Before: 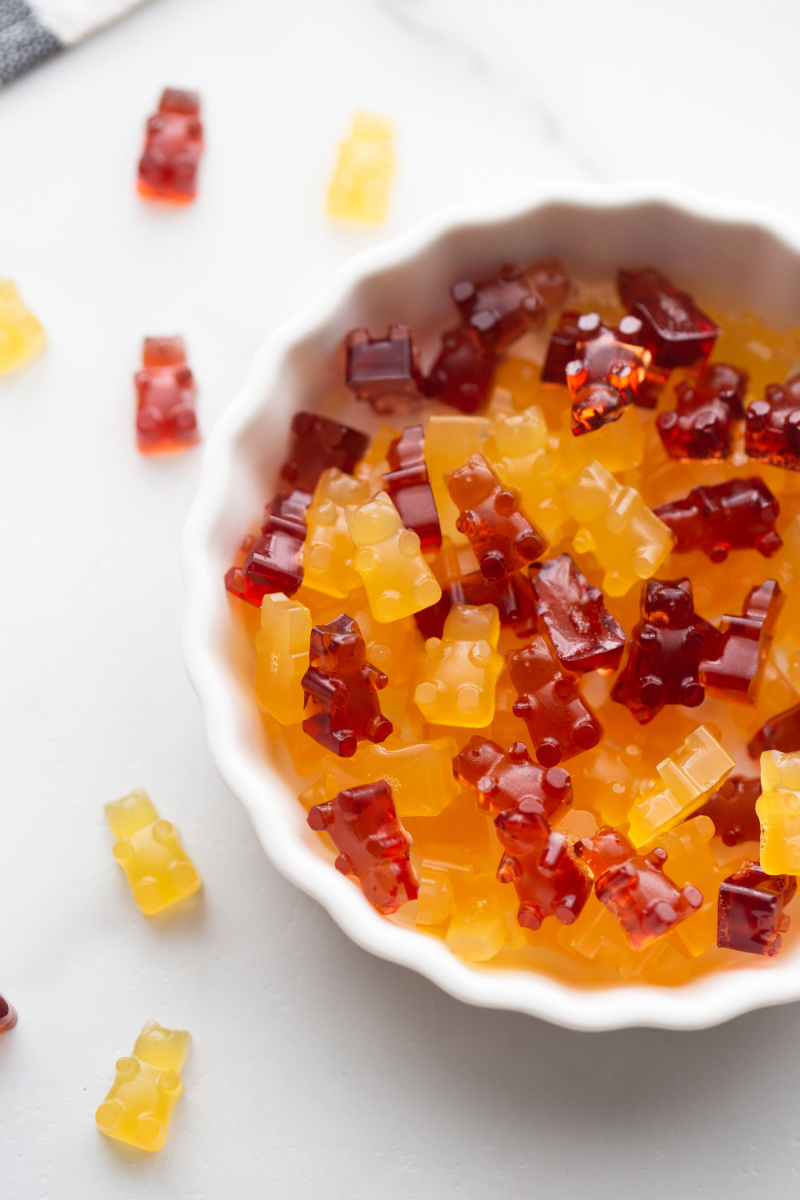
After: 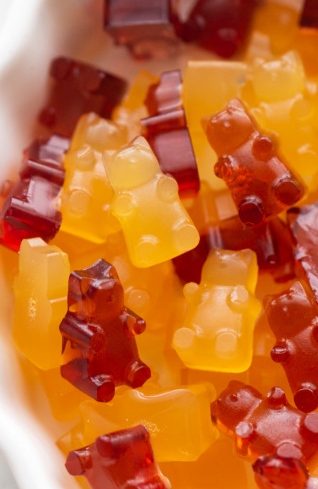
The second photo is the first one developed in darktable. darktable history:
tone equalizer: edges refinement/feathering 500, mask exposure compensation -1.57 EV, preserve details no
shadows and highlights: shadows 3.17, highlights -17.55, soften with gaussian
crop: left 30.31%, top 29.599%, right 29.816%, bottom 29.634%
